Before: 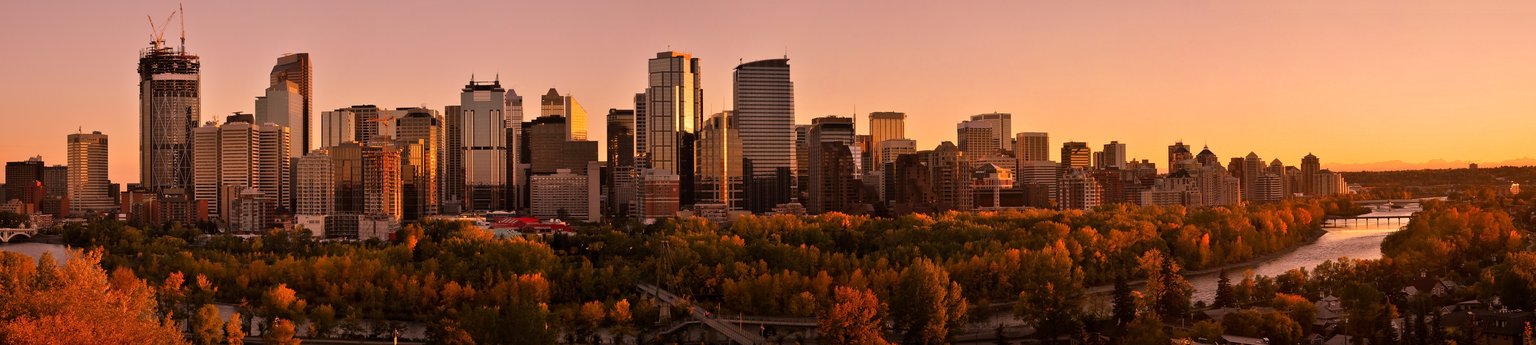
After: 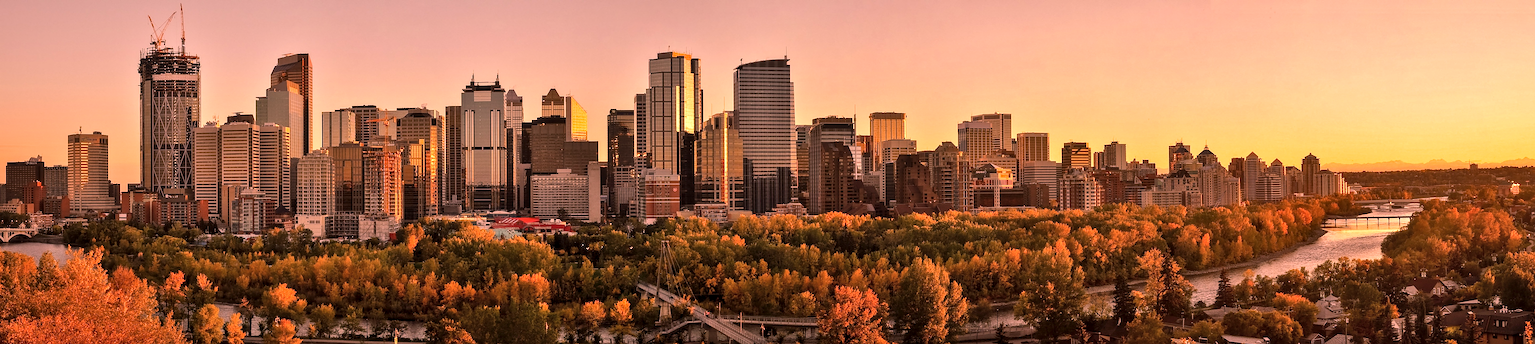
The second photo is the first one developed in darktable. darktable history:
exposure: black level correction 0, exposure 0.498 EV, compensate exposure bias true, compensate highlight preservation false
shadows and highlights: shadows 52.22, highlights -28.28, soften with gaussian
sharpen: on, module defaults
local contrast: on, module defaults
